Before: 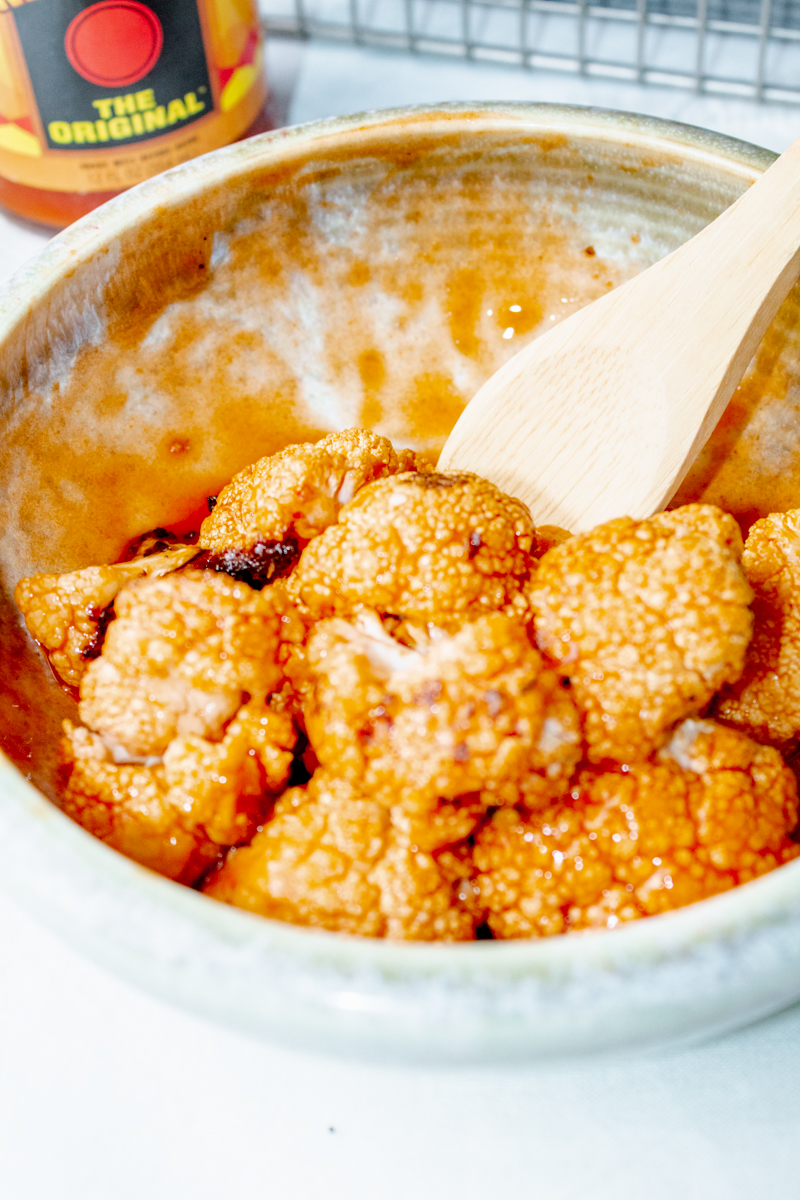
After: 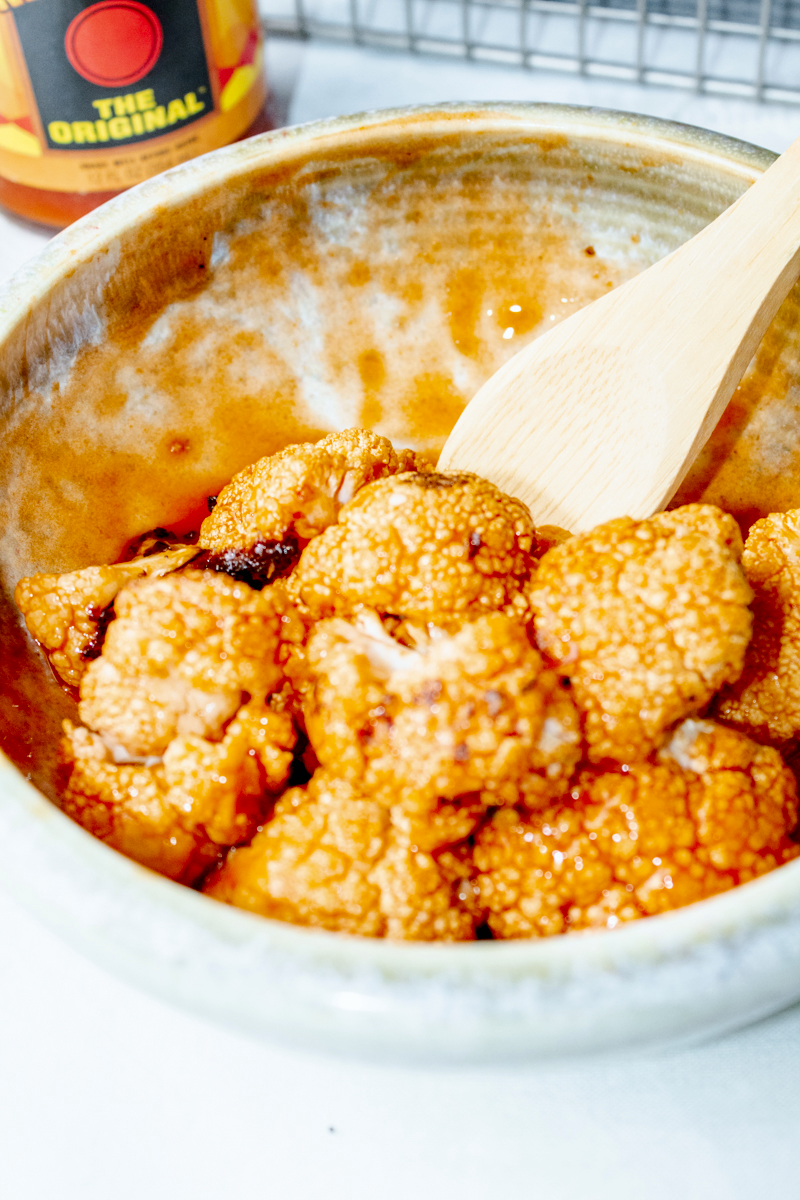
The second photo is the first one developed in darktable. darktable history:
tone curve: curves: ch0 [(0, 0) (0.227, 0.17) (0.766, 0.774) (1, 1)]; ch1 [(0, 0) (0.114, 0.127) (0.437, 0.452) (0.498, 0.495) (0.579, 0.576) (1, 1)]; ch2 [(0, 0) (0.233, 0.259) (0.493, 0.492) (0.568, 0.579) (1, 1)], color space Lab, independent channels, preserve colors none
